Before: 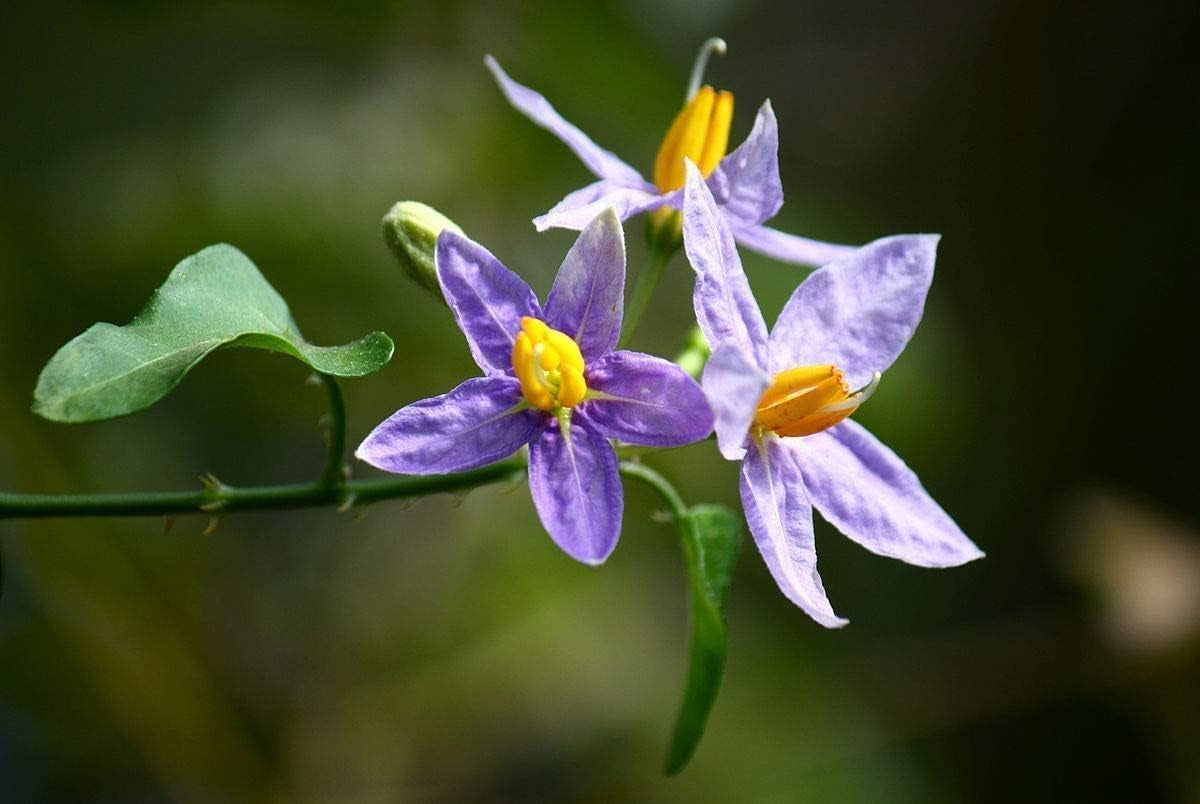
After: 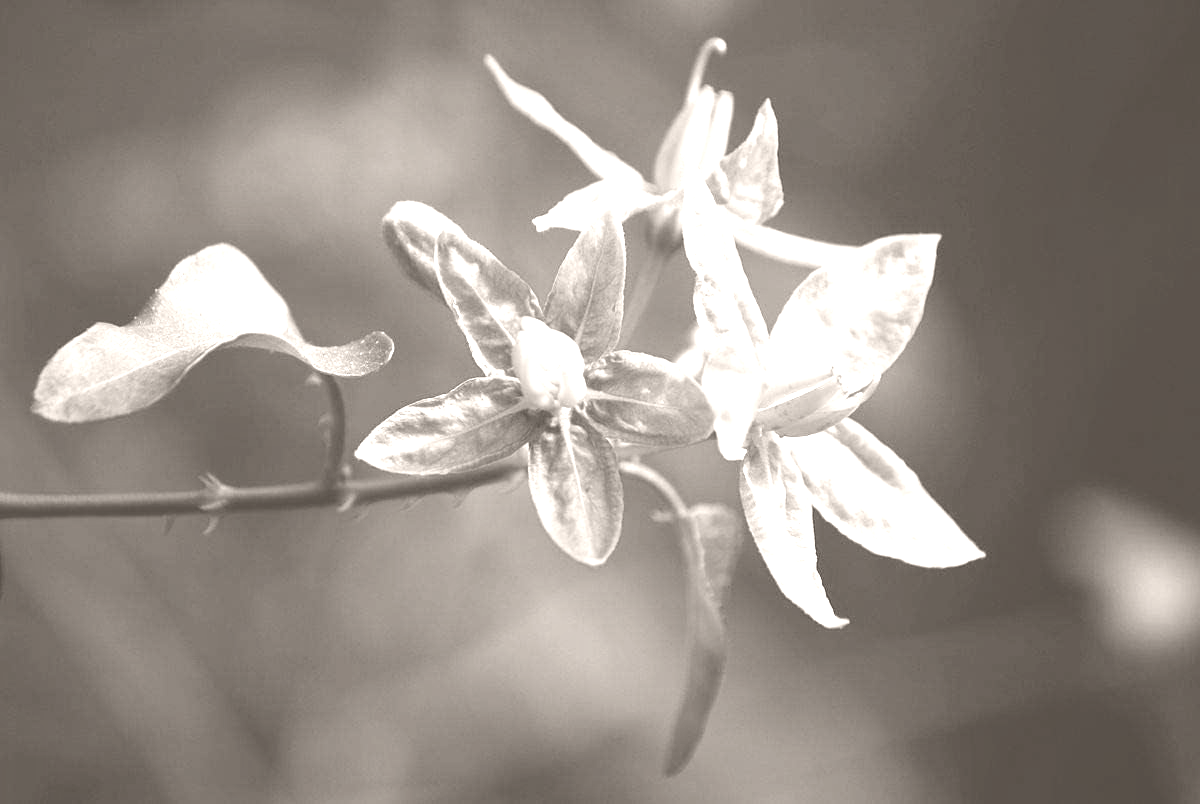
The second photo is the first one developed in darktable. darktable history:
white balance: red 0.98, blue 1.034
colorize: hue 34.49°, saturation 35.33%, source mix 100%, lightness 55%, version 1
